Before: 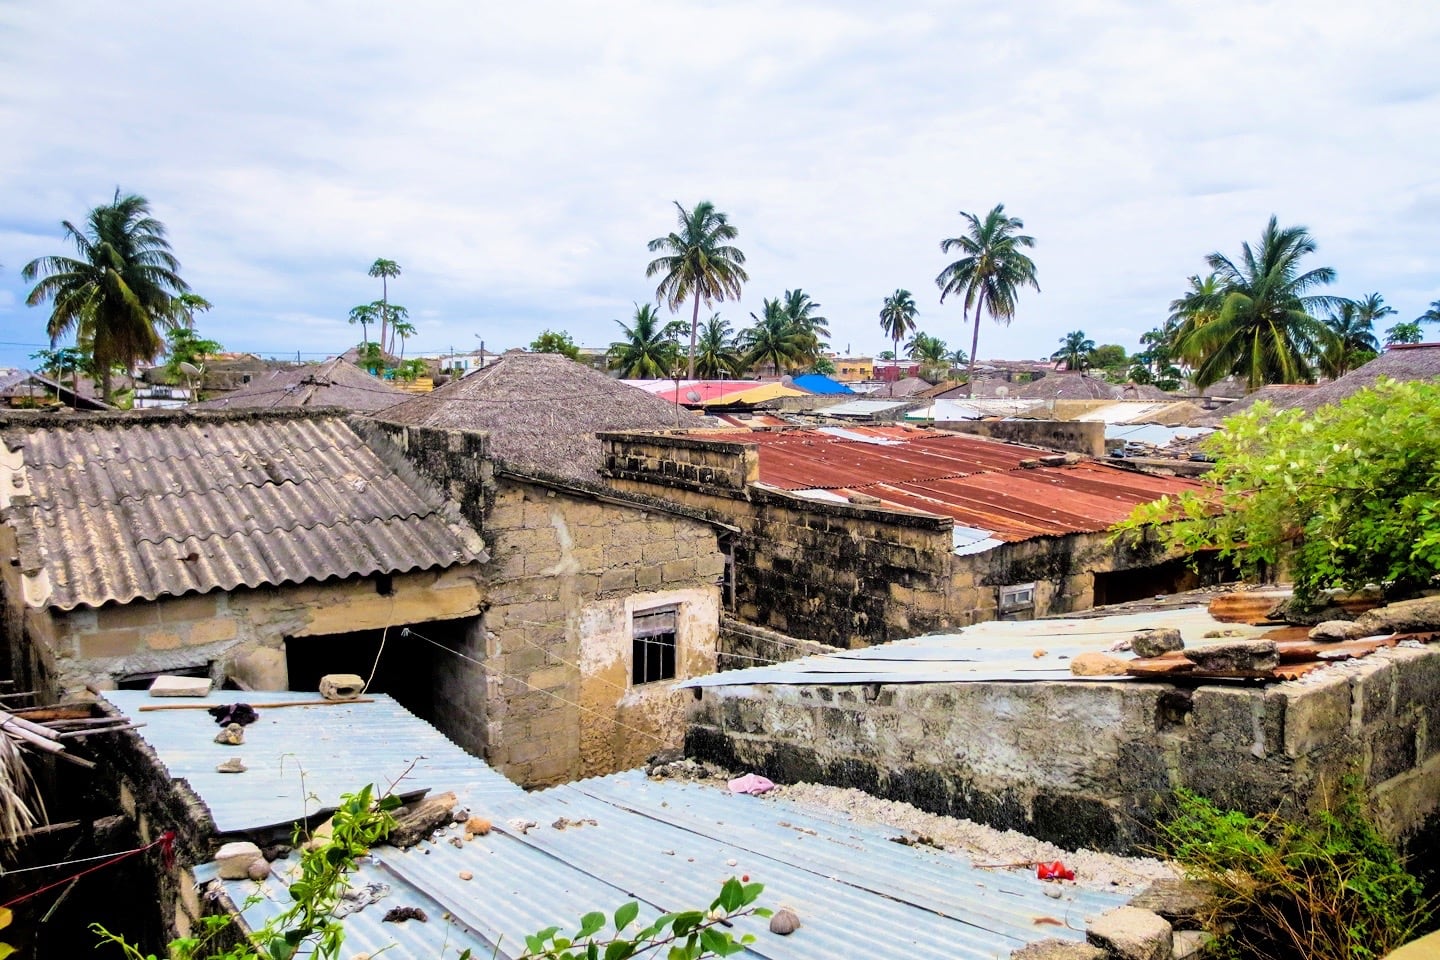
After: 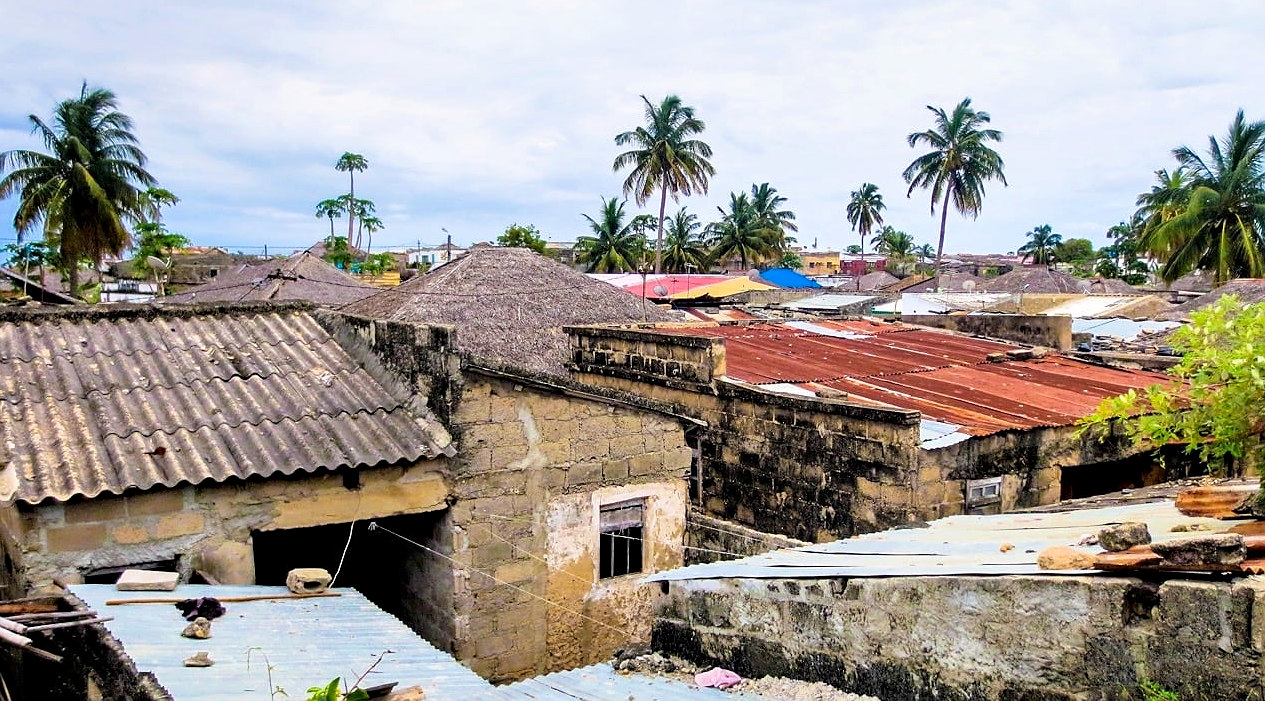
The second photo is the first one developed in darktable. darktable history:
crop and rotate: left 2.319%, top 11.08%, right 9.779%, bottom 15.859%
contrast equalizer: octaves 7, y [[0.6 ×6], [0.55 ×6], [0 ×6], [0 ×6], [0 ×6]], mix 0.138
sharpen: radius 1.036
haze removal: compatibility mode true, adaptive false
